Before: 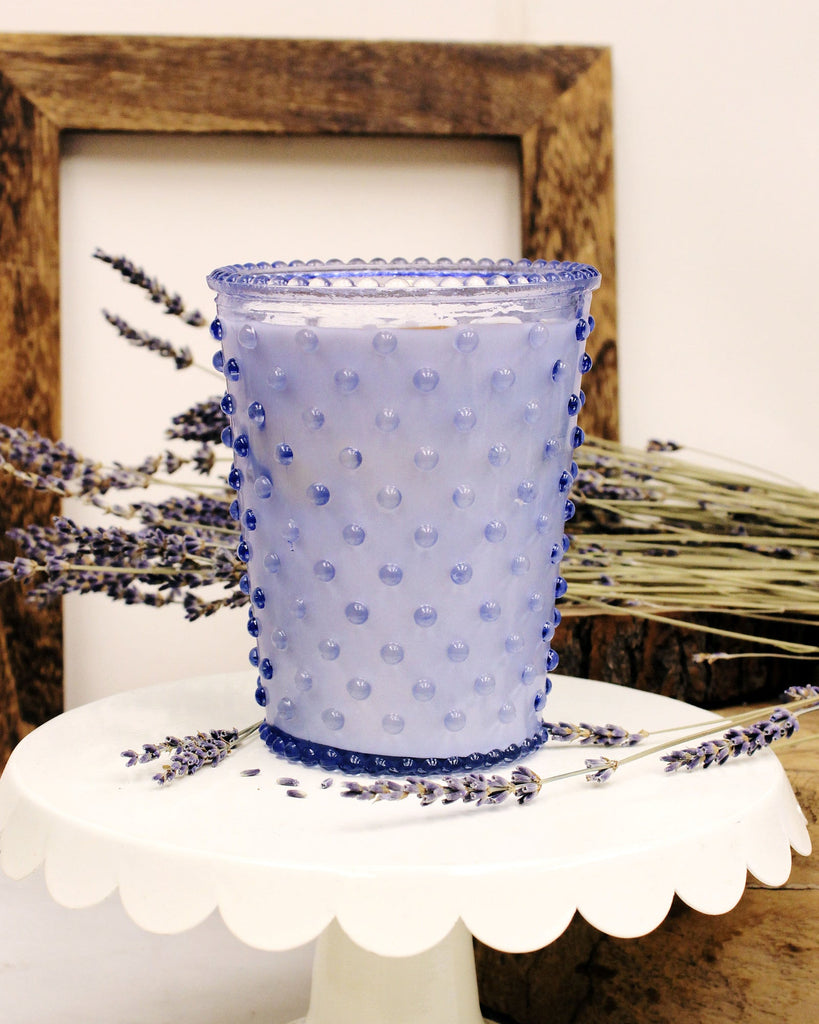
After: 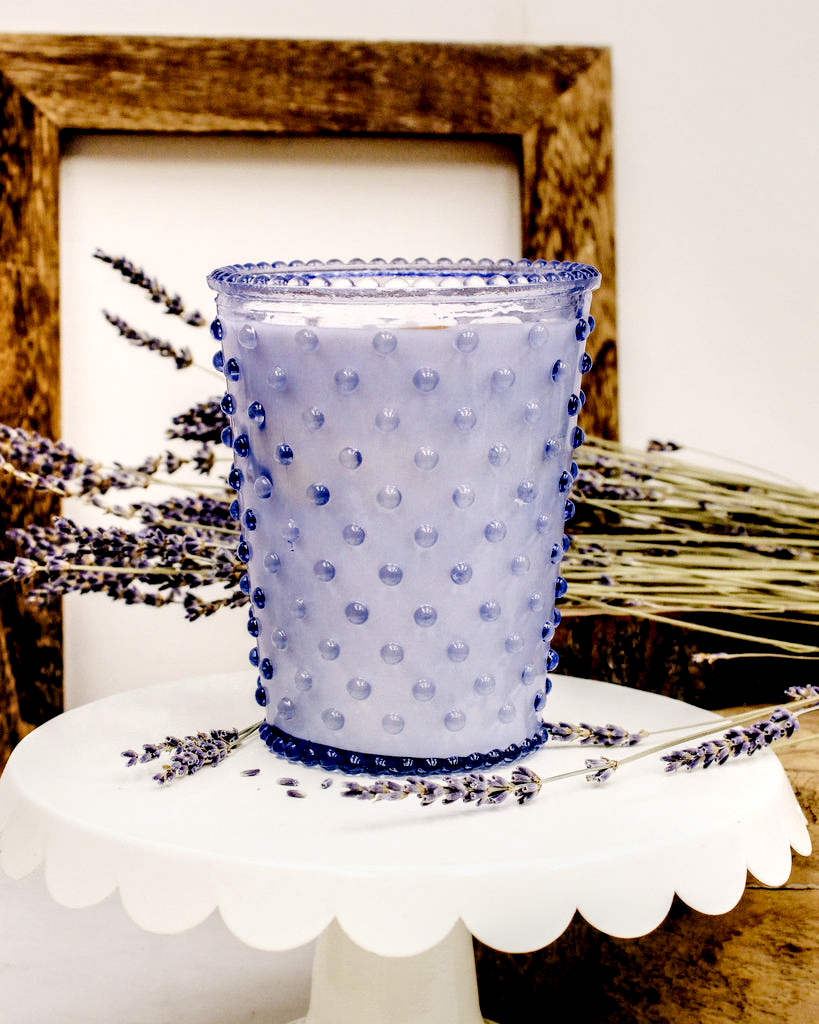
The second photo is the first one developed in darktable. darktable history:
local contrast: highlights 80%, shadows 57%, detail 175%, midtone range 0.602
filmic rgb: black relative exposure -7.65 EV, white relative exposure 4.56 EV, hardness 3.61, contrast 1.05
color balance rgb: perceptual saturation grading › global saturation 25%, perceptual saturation grading › highlights -50%, perceptual saturation grading › shadows 30%, perceptual brilliance grading › global brilliance 12%, global vibrance 20%
